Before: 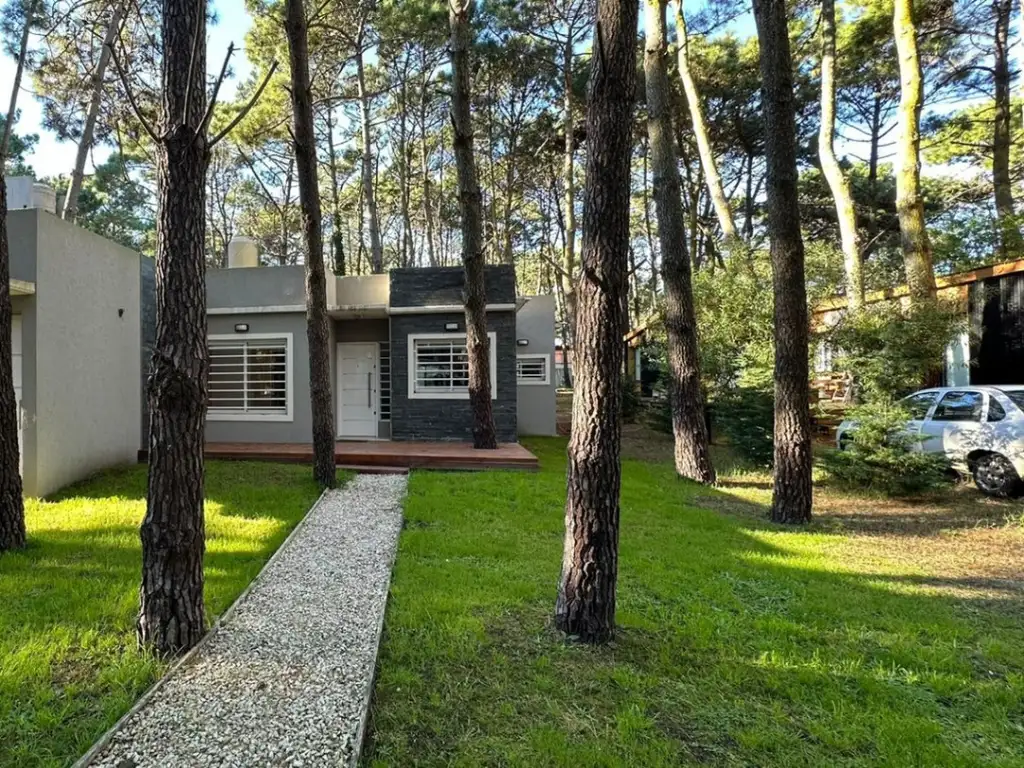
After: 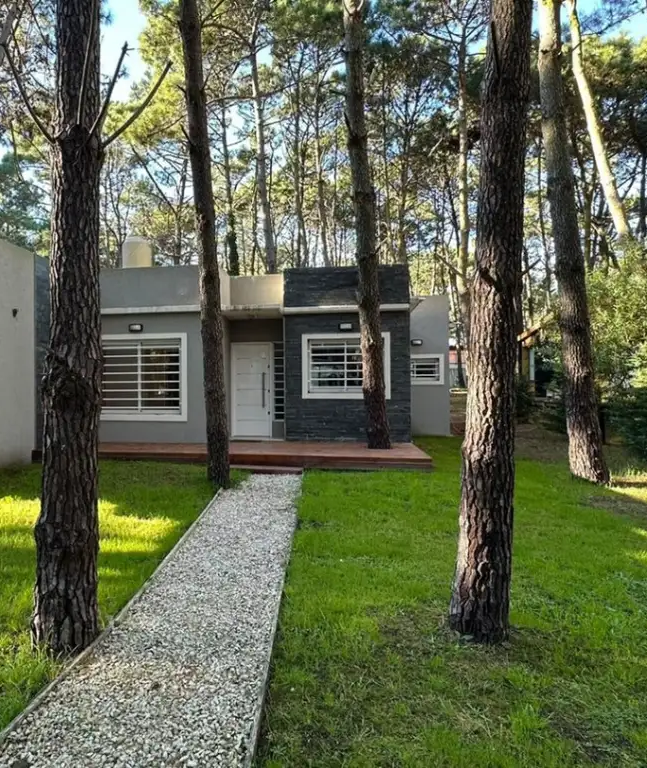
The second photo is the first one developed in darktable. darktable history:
crop: left 10.39%, right 26.413%
